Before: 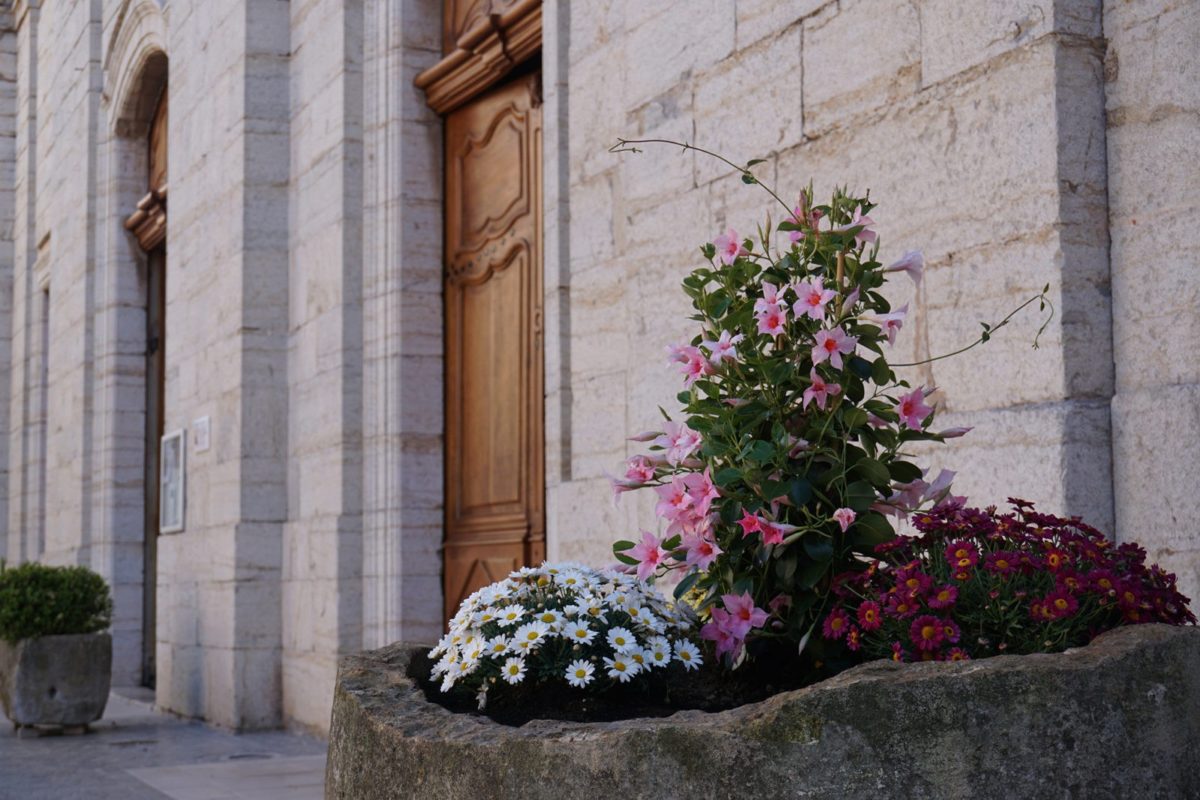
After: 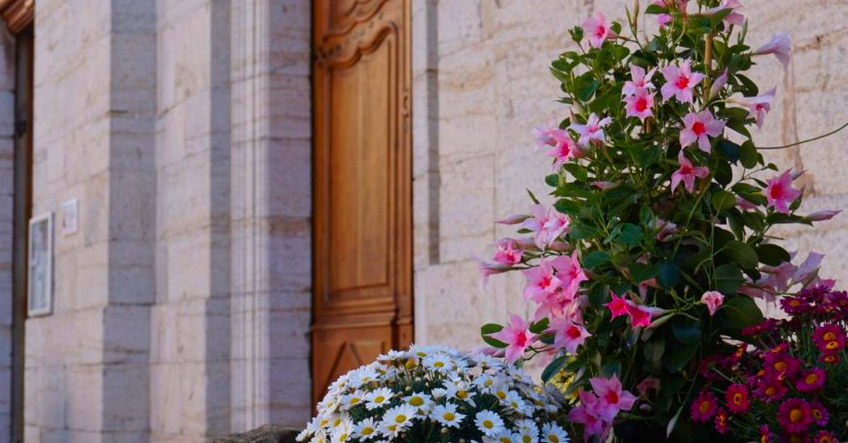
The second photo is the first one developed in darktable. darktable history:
contrast brightness saturation: saturation 0.48
crop: left 11.066%, top 27.231%, right 18.242%, bottom 17.29%
